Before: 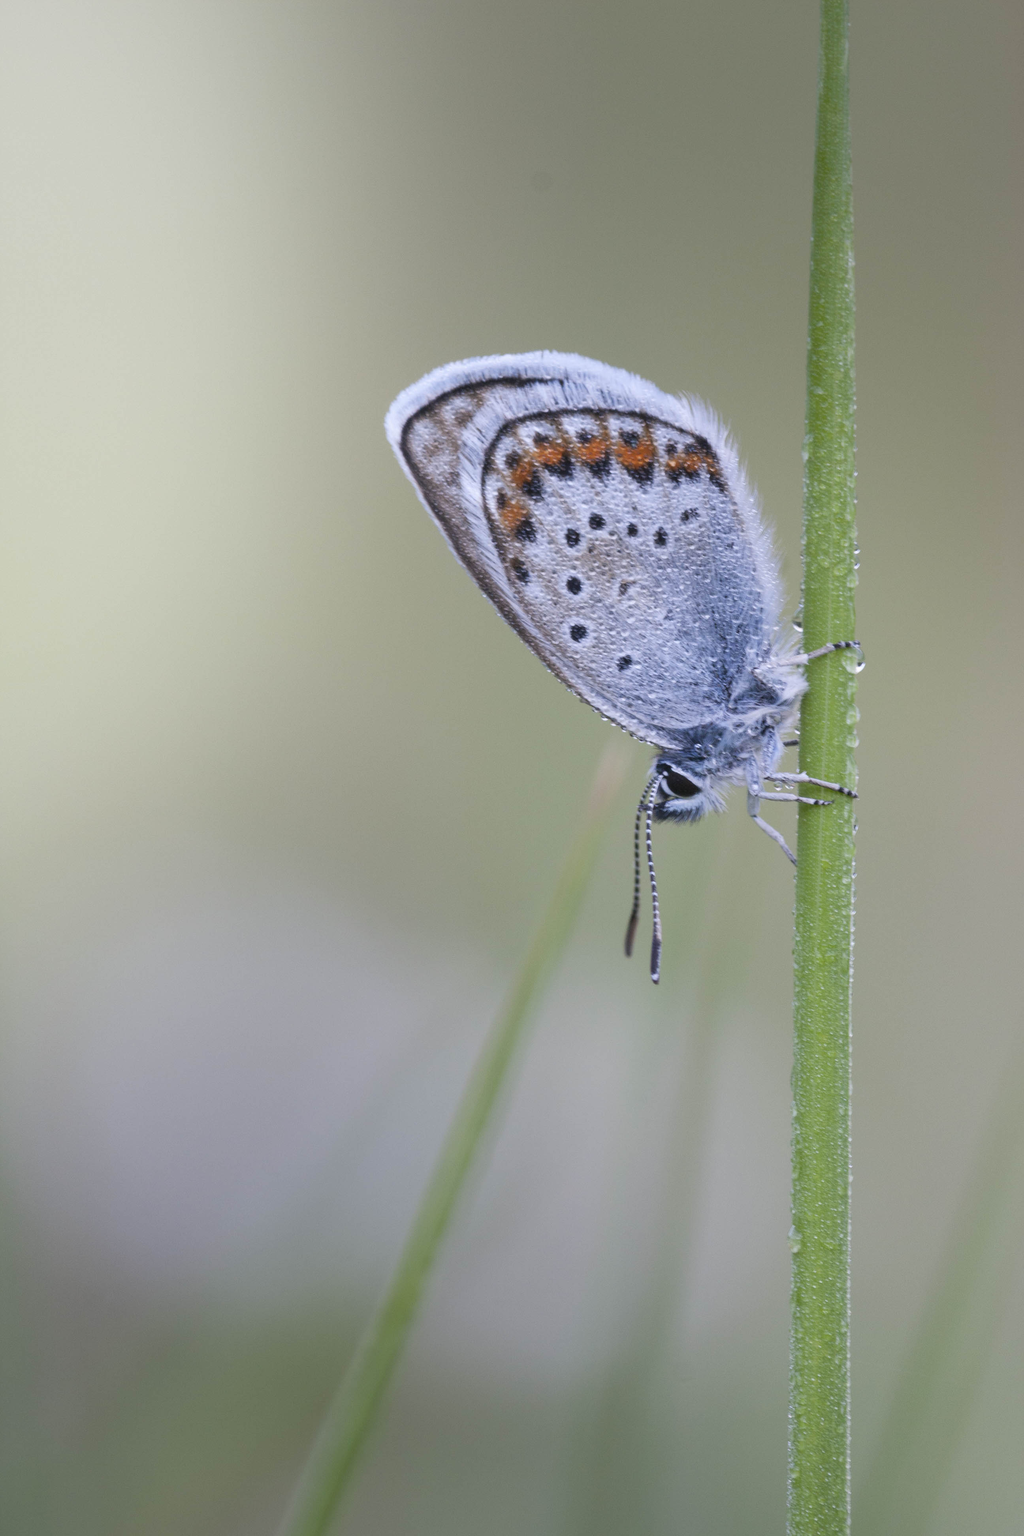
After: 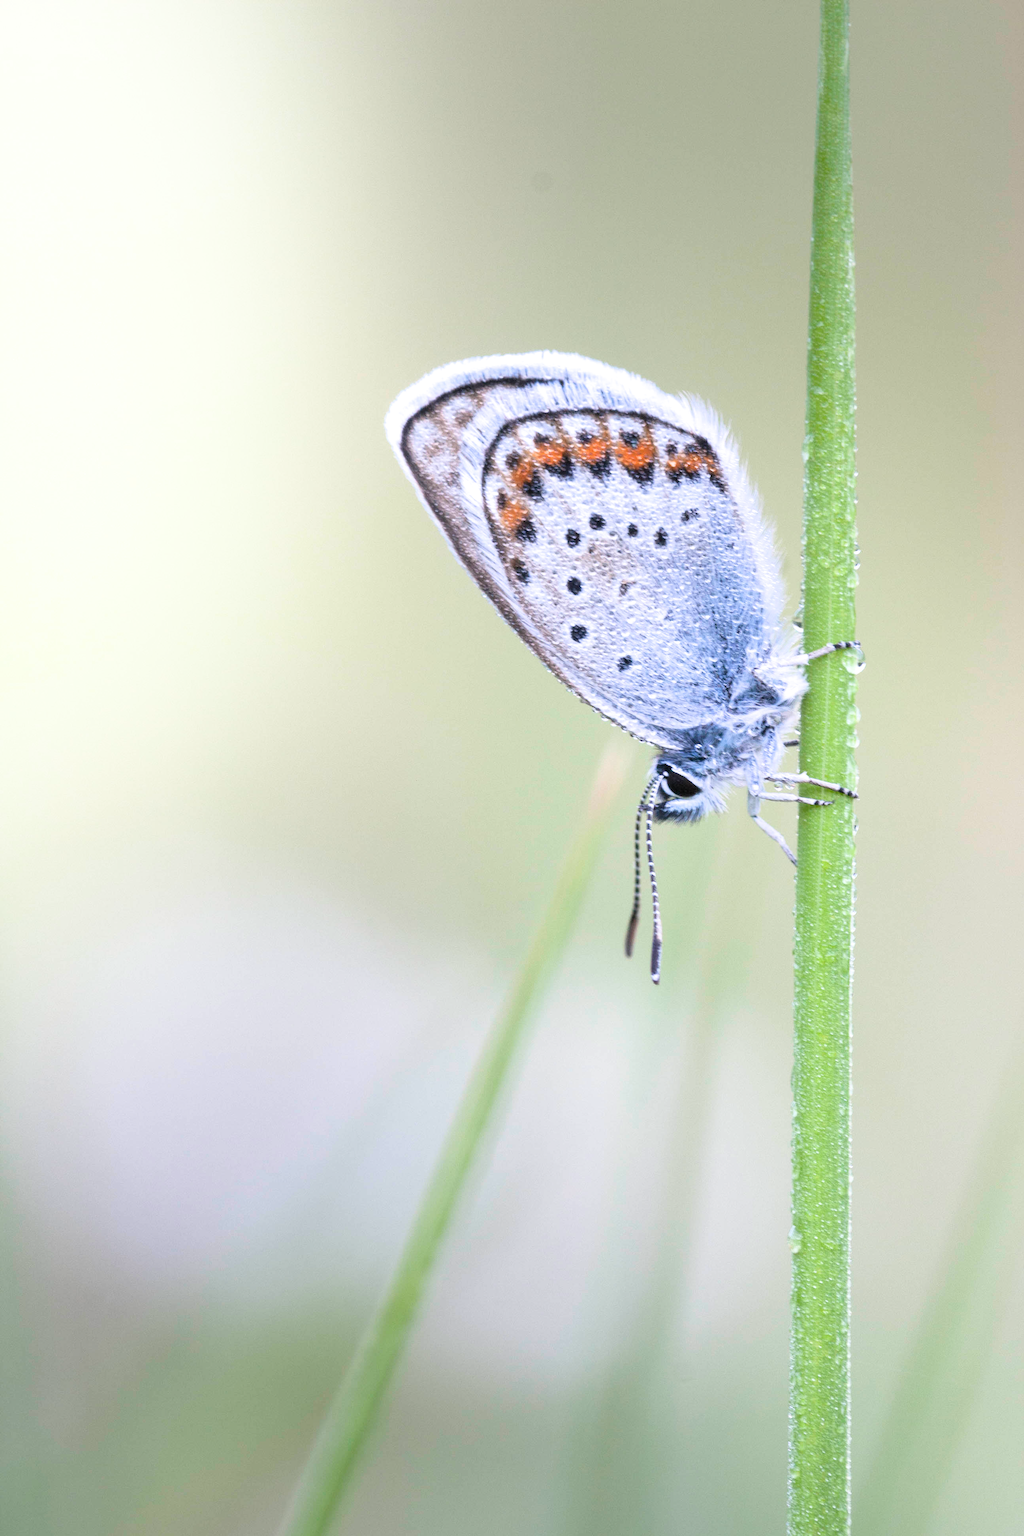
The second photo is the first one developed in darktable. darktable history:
filmic rgb: black relative exposure -12.88 EV, white relative exposure 2.81 EV, target black luminance 0%, hardness 8.52, latitude 69.94%, contrast 1.133, shadows ↔ highlights balance -0.512%
exposure: black level correction 0, exposure 1.001 EV, compensate highlight preservation false
